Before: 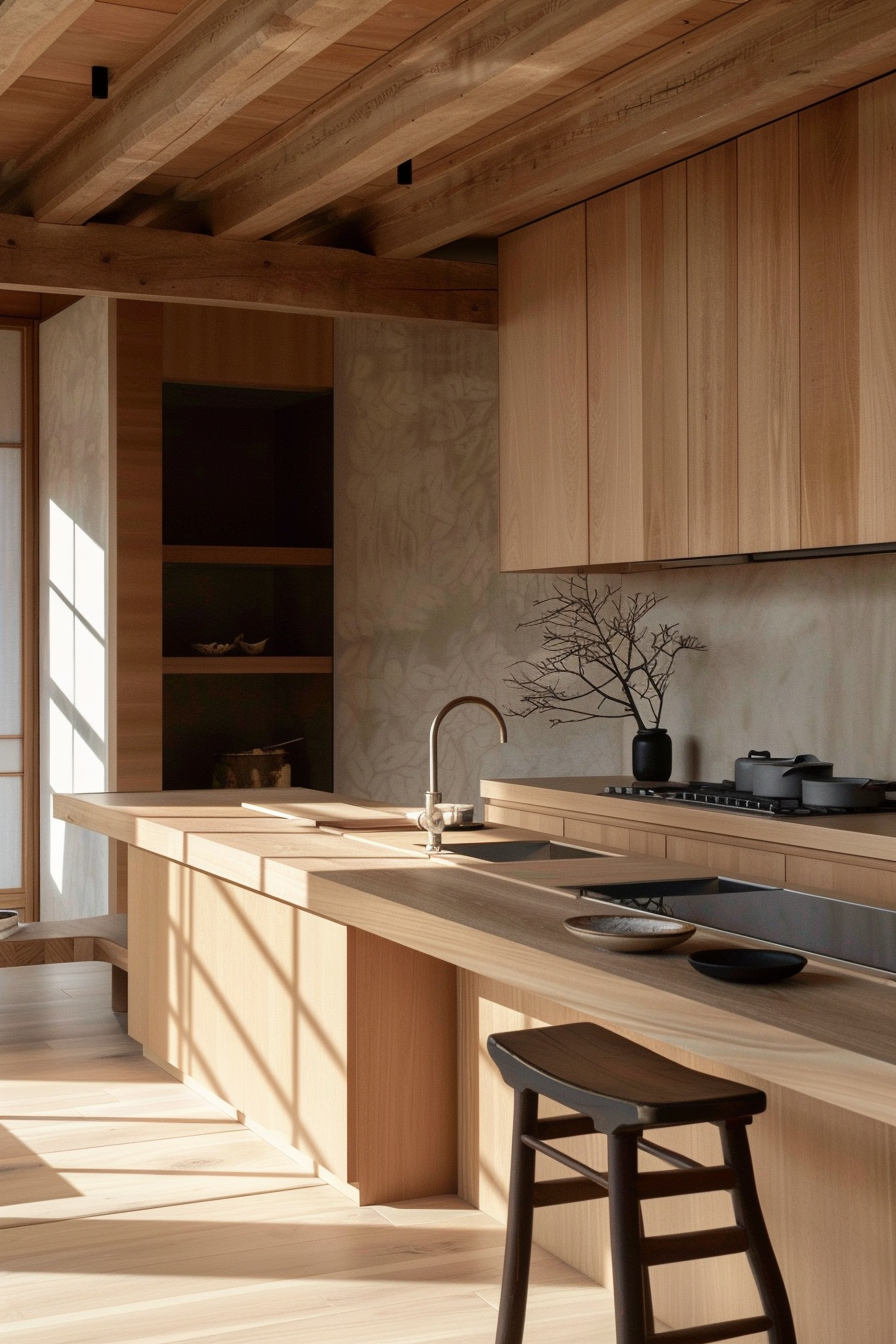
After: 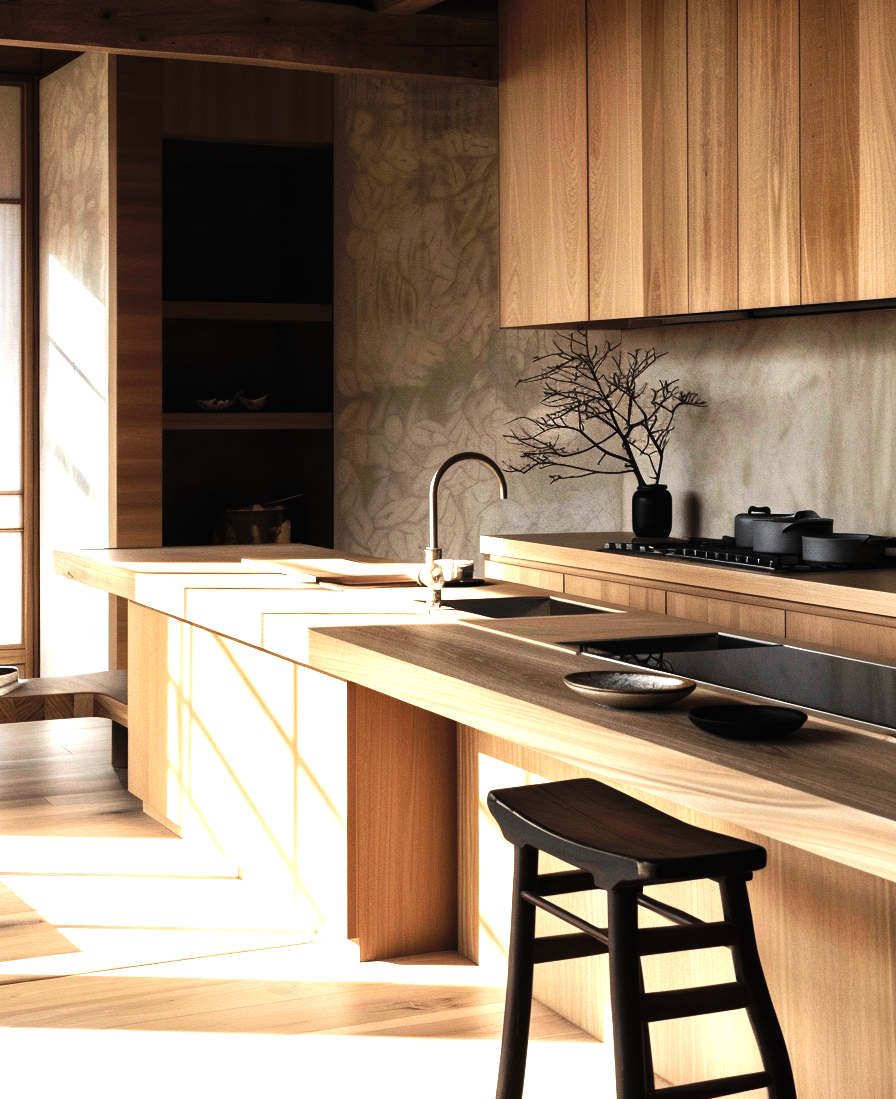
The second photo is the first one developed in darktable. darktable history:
levels: levels [0.044, 0.475, 0.791]
crop and rotate: top 18.226%
tone curve: curves: ch0 [(0, 0) (0.003, 0.072) (0.011, 0.077) (0.025, 0.082) (0.044, 0.094) (0.069, 0.106) (0.1, 0.125) (0.136, 0.145) (0.177, 0.173) (0.224, 0.216) (0.277, 0.281) (0.335, 0.356) (0.399, 0.436) (0.468, 0.53) (0.543, 0.629) (0.623, 0.724) (0.709, 0.808) (0.801, 0.88) (0.898, 0.941) (1, 1)], preserve colors none
